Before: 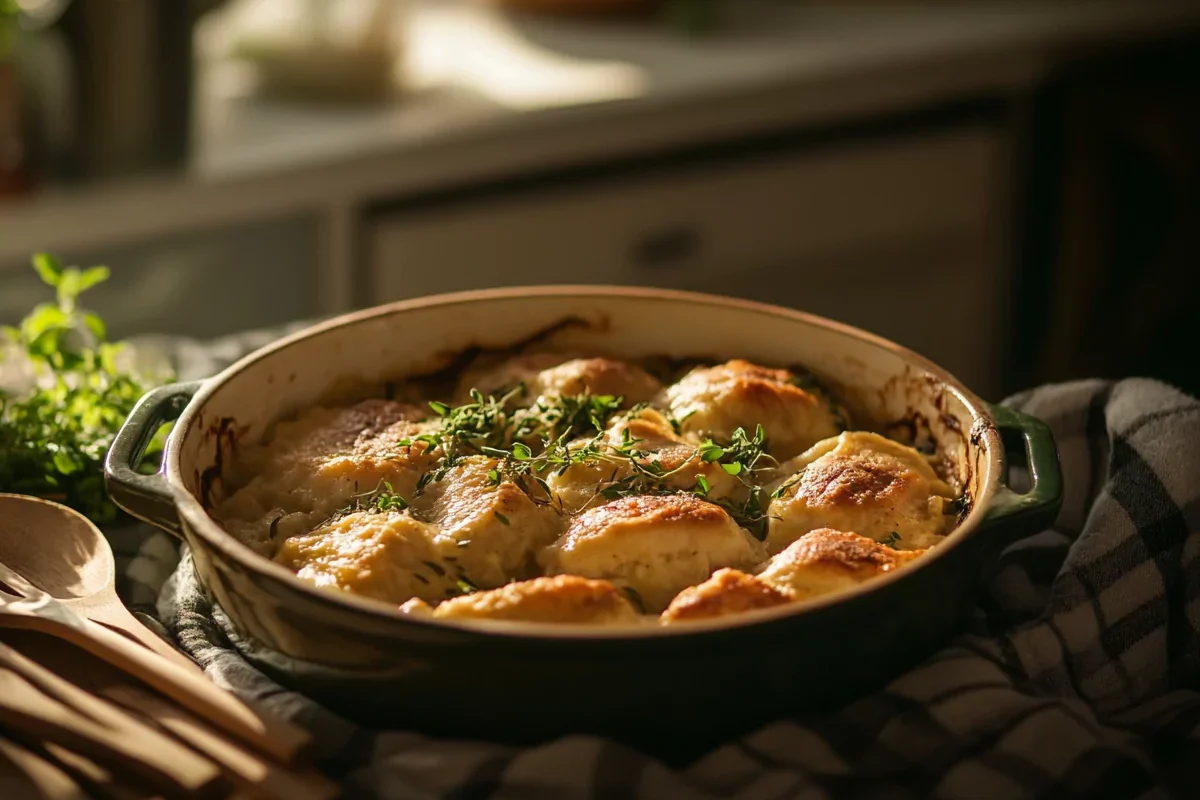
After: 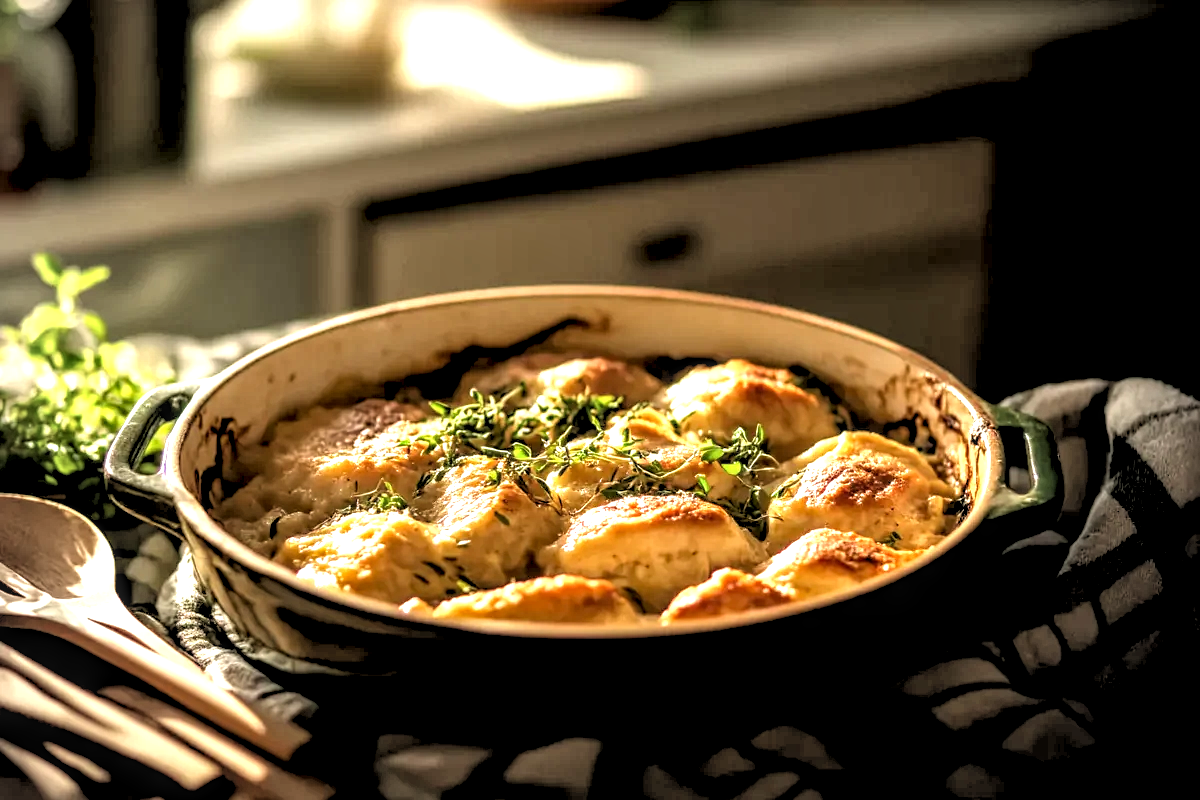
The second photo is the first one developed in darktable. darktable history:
vignetting: brightness -0.167
rgb levels: levels [[0.029, 0.461, 0.922], [0, 0.5, 1], [0, 0.5, 1]]
local contrast: detail 150%
exposure: black level correction 0, exposure 1.1 EV, compensate exposure bias true, compensate highlight preservation false
